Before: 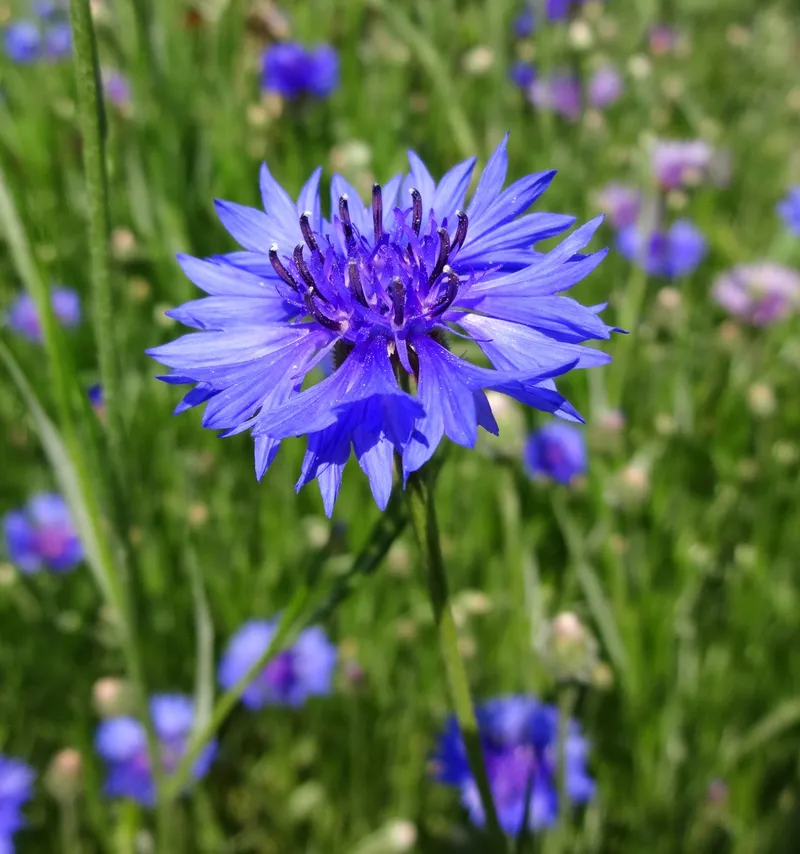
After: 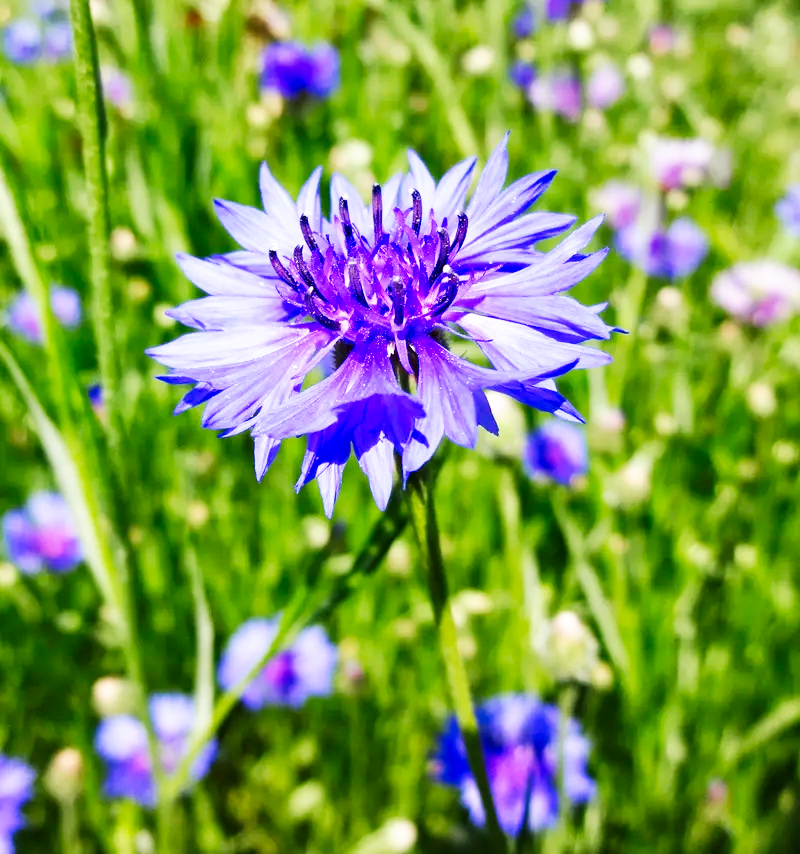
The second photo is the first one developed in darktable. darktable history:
shadows and highlights: shadows 20.91, highlights -35.45, soften with gaussian
base curve: curves: ch0 [(0, 0) (0.007, 0.004) (0.027, 0.03) (0.046, 0.07) (0.207, 0.54) (0.442, 0.872) (0.673, 0.972) (1, 1)], preserve colors none
